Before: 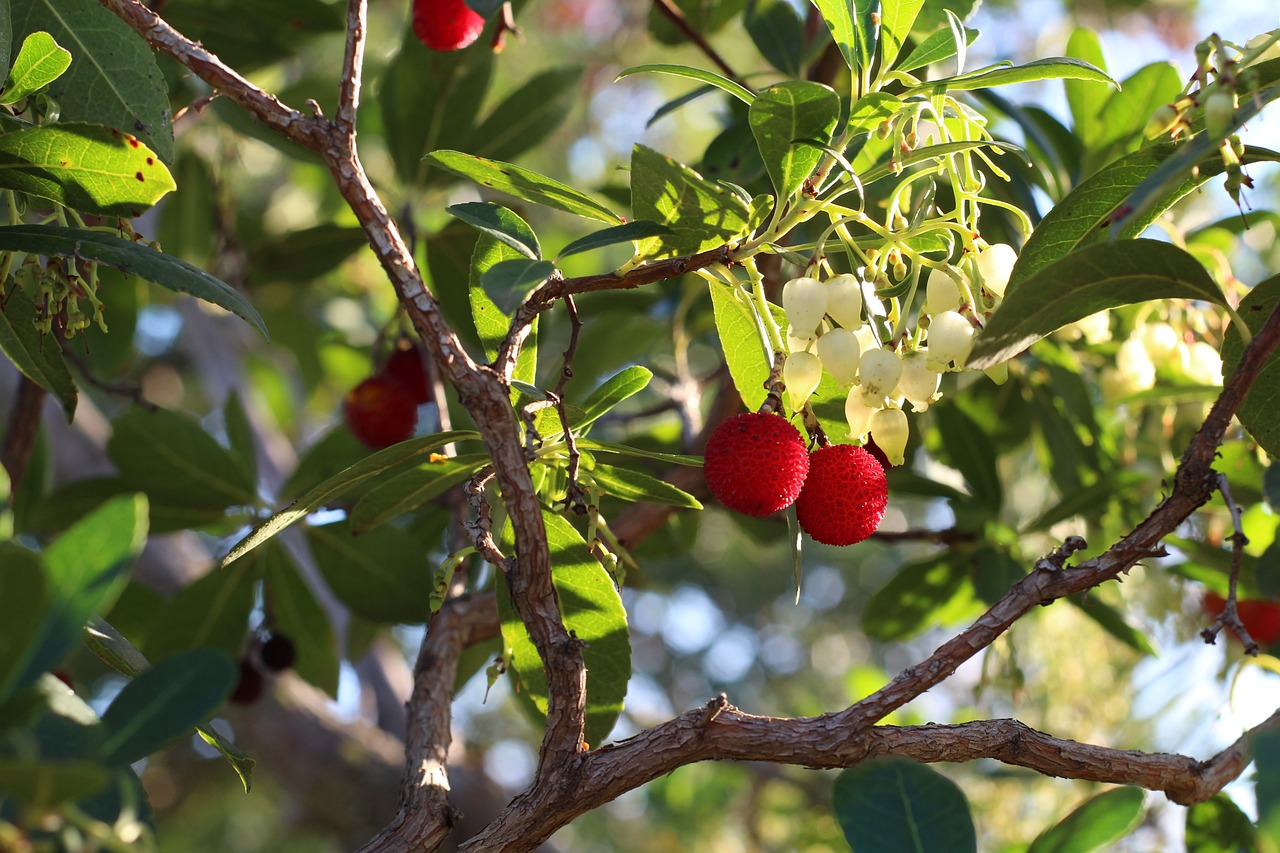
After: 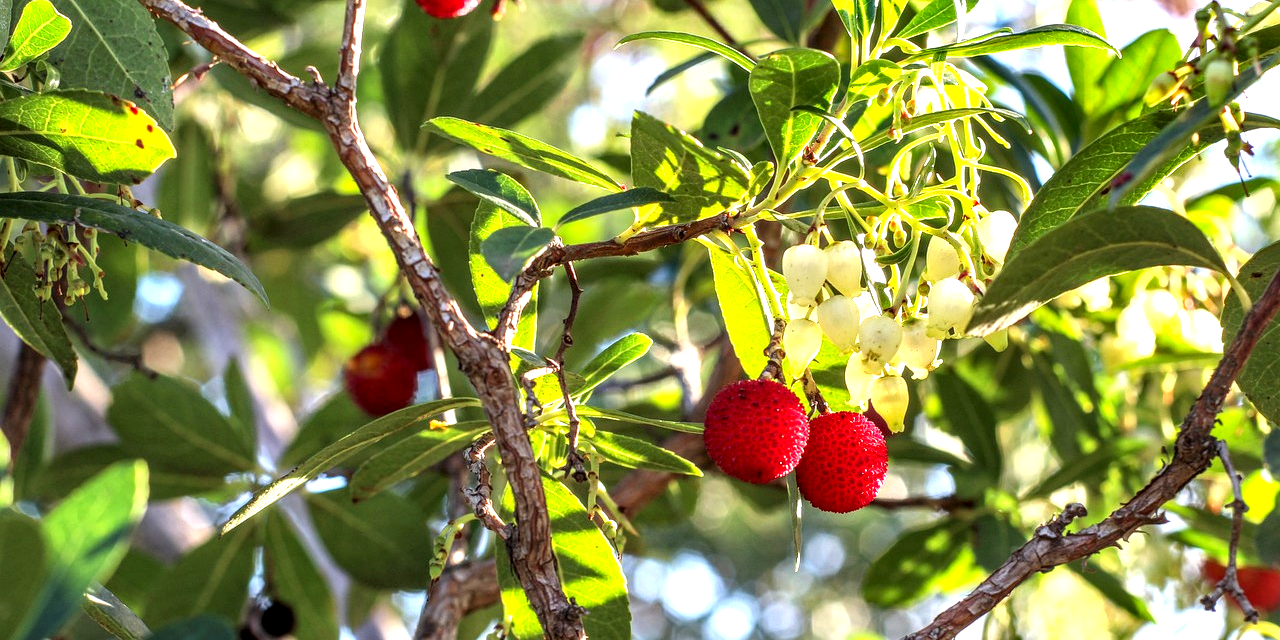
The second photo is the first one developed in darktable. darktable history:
tone equalizer: edges refinement/feathering 500, mask exposure compensation -1.57 EV, preserve details no
crop: top 3.936%, bottom 21.006%
shadows and highlights: shadows 21.03, highlights -36.96, soften with gaussian
local contrast: highlights 1%, shadows 7%, detail 182%
exposure: black level correction 0, exposure 0.695 EV, compensate highlight preservation false
contrast brightness saturation: brightness 0.092, saturation 0.19
